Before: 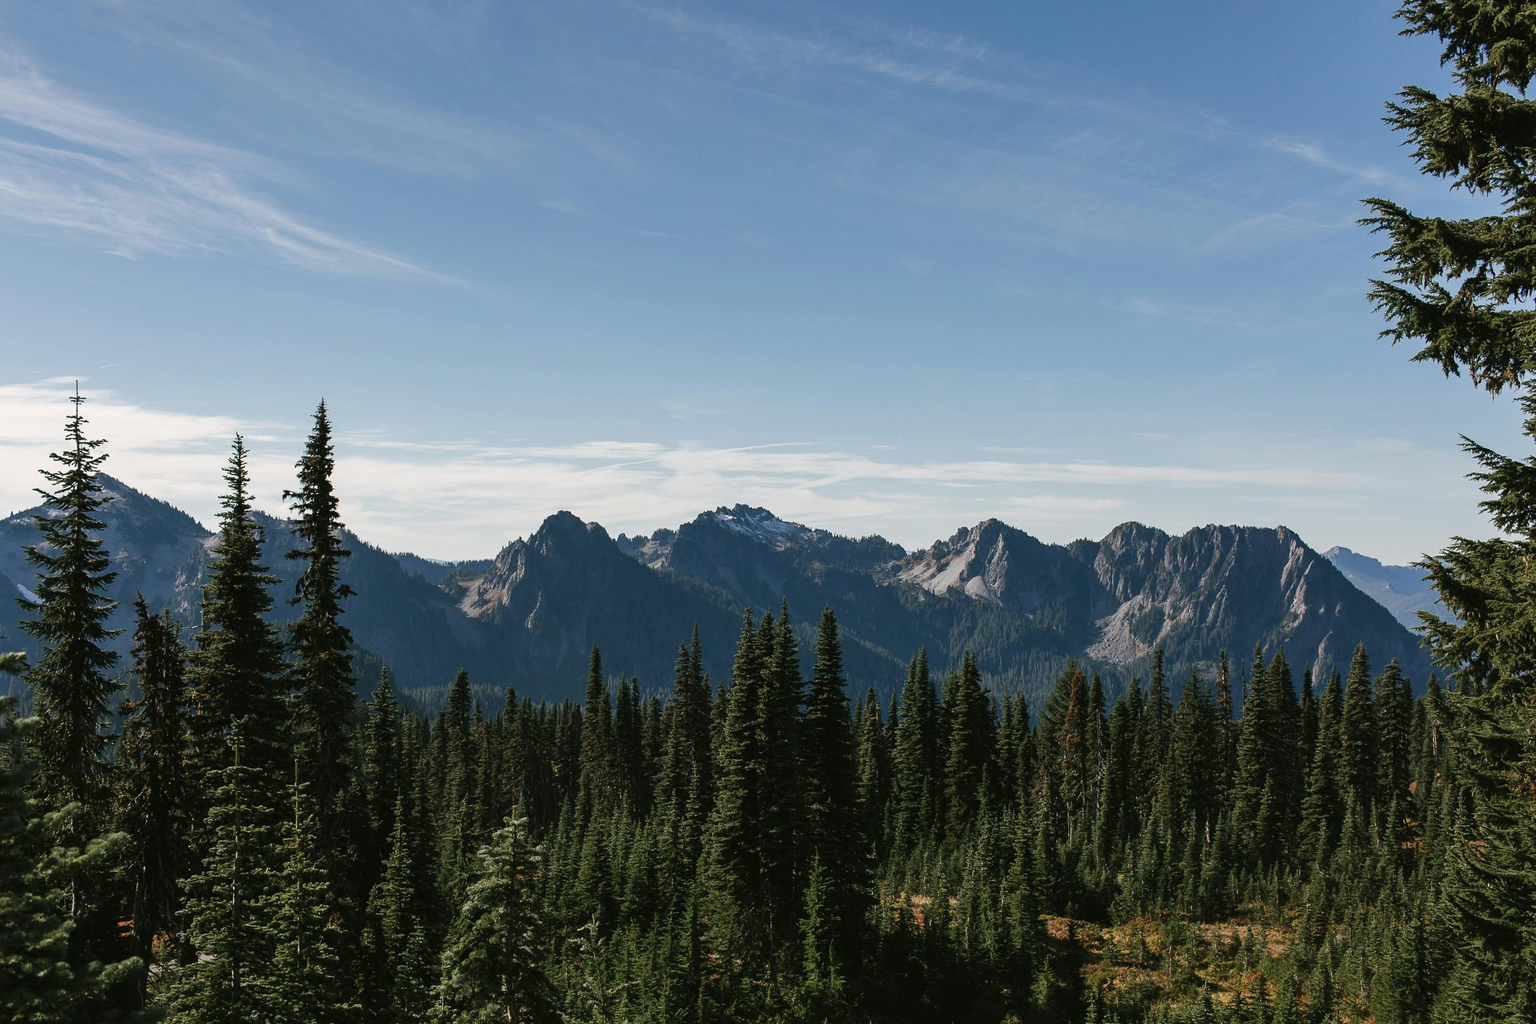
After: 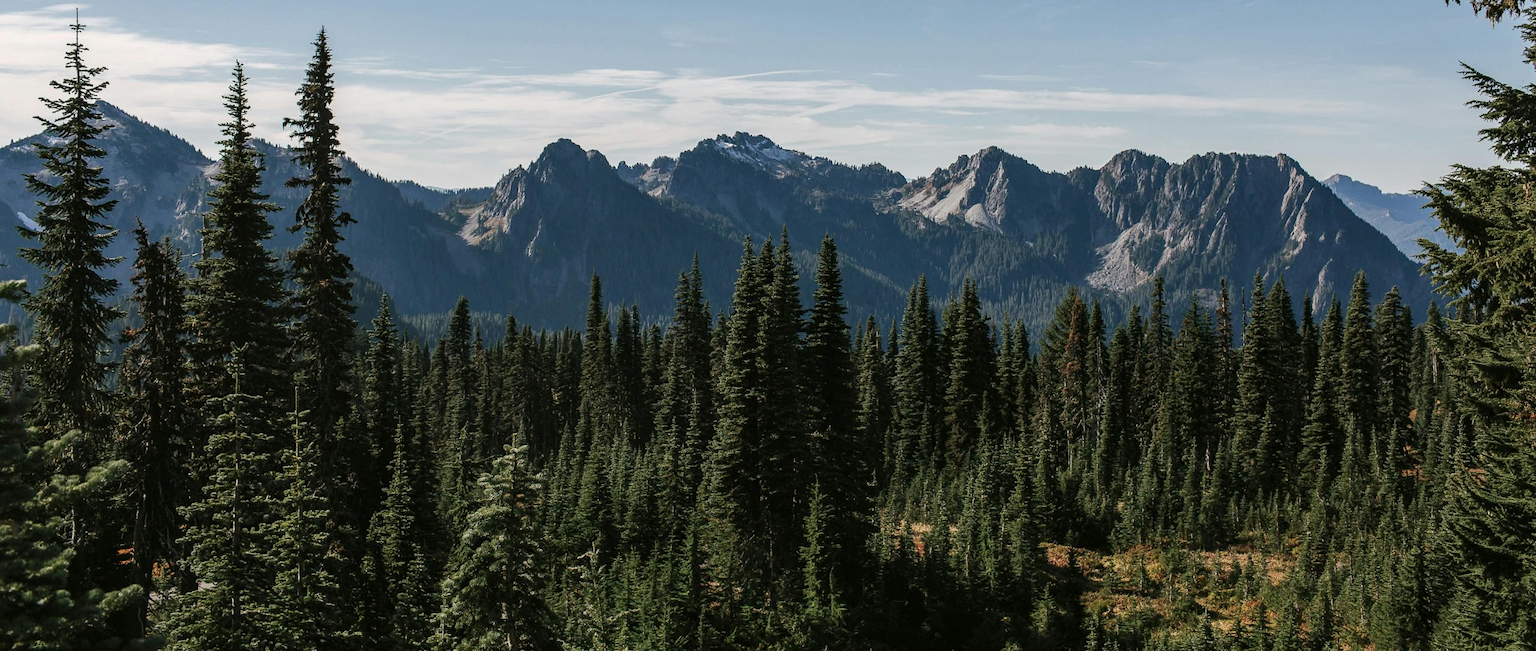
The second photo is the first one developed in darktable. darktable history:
white balance: emerald 1
local contrast: on, module defaults
crop and rotate: top 36.435%
